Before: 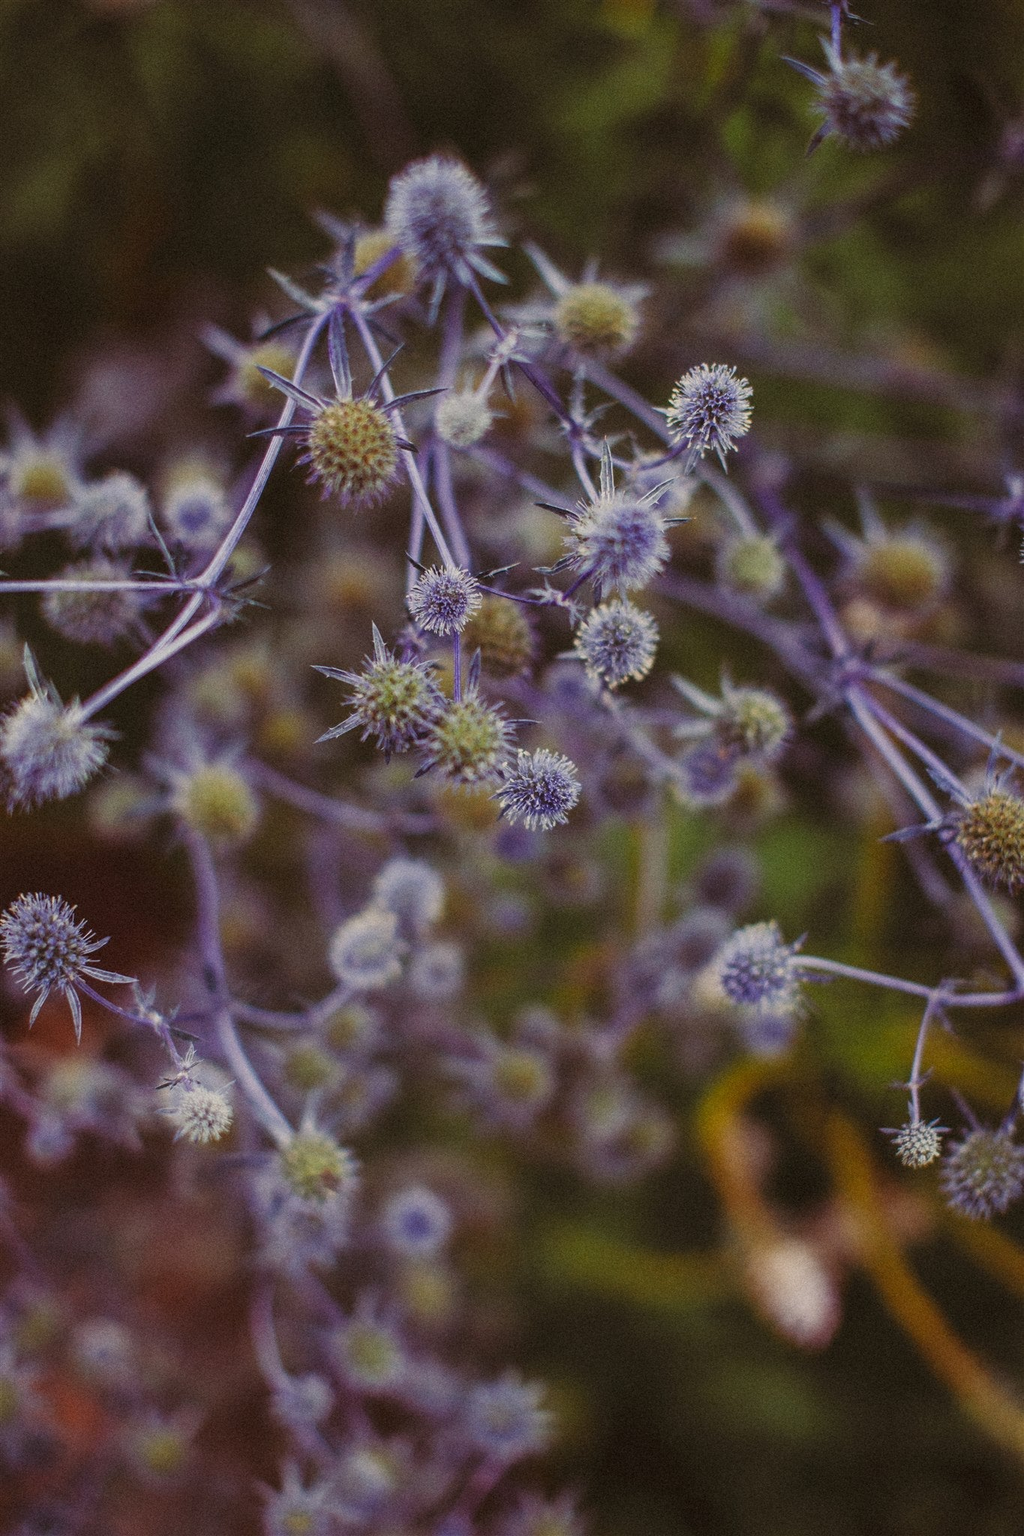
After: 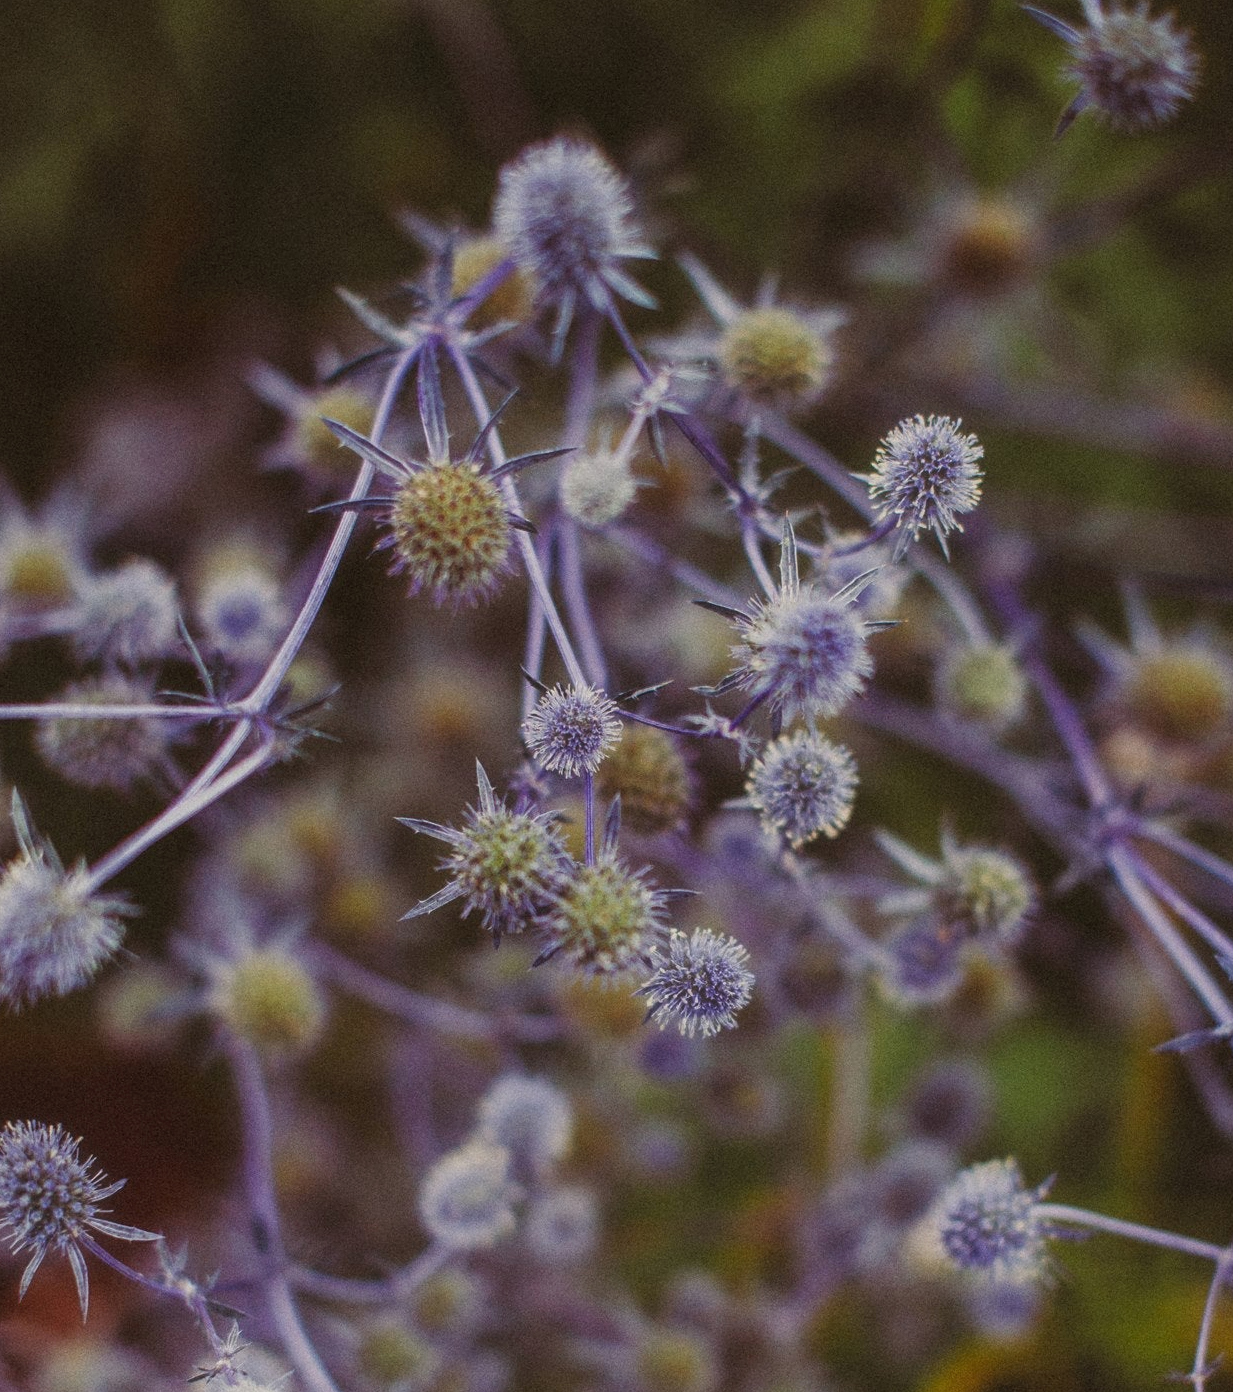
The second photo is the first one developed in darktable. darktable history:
crop: left 1.509%, top 3.452%, right 7.696%, bottom 28.452%
haze removal: strength -0.05
